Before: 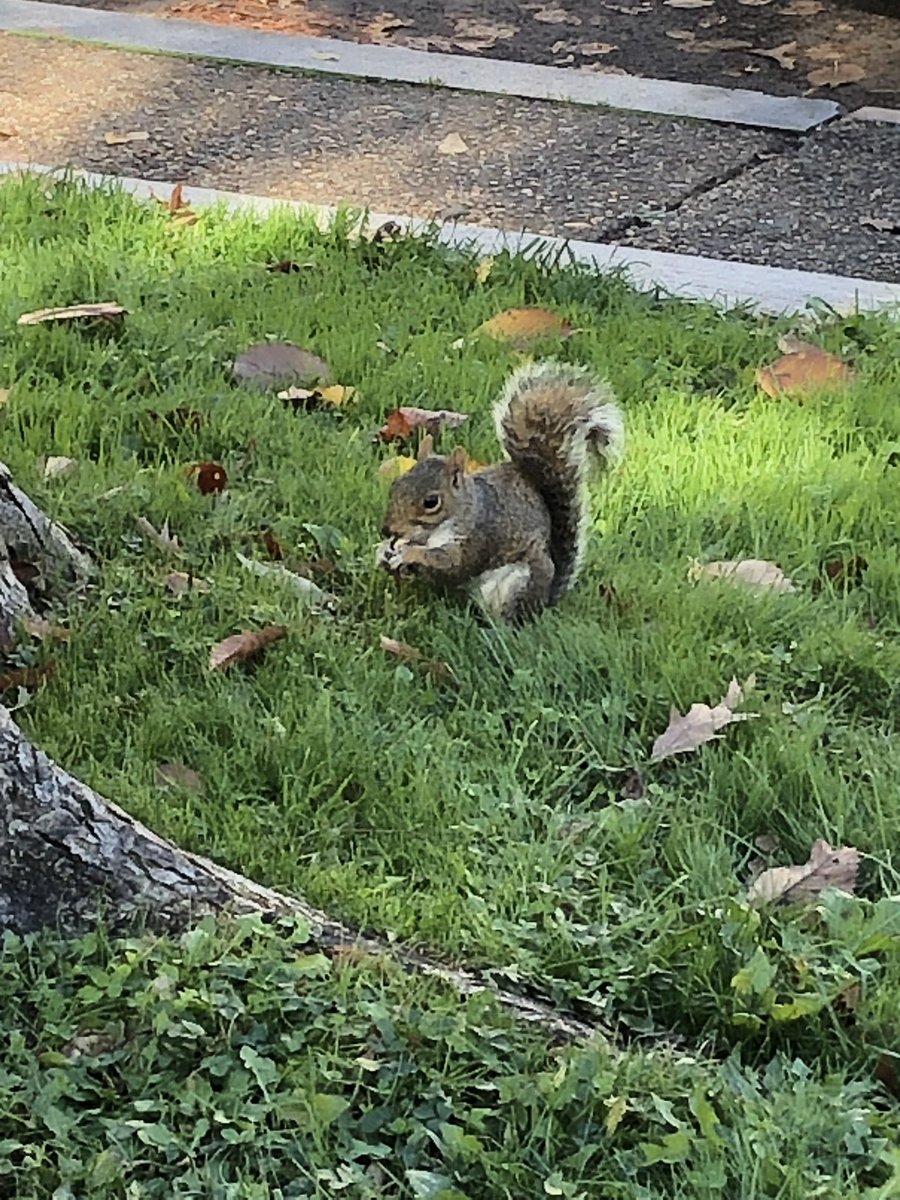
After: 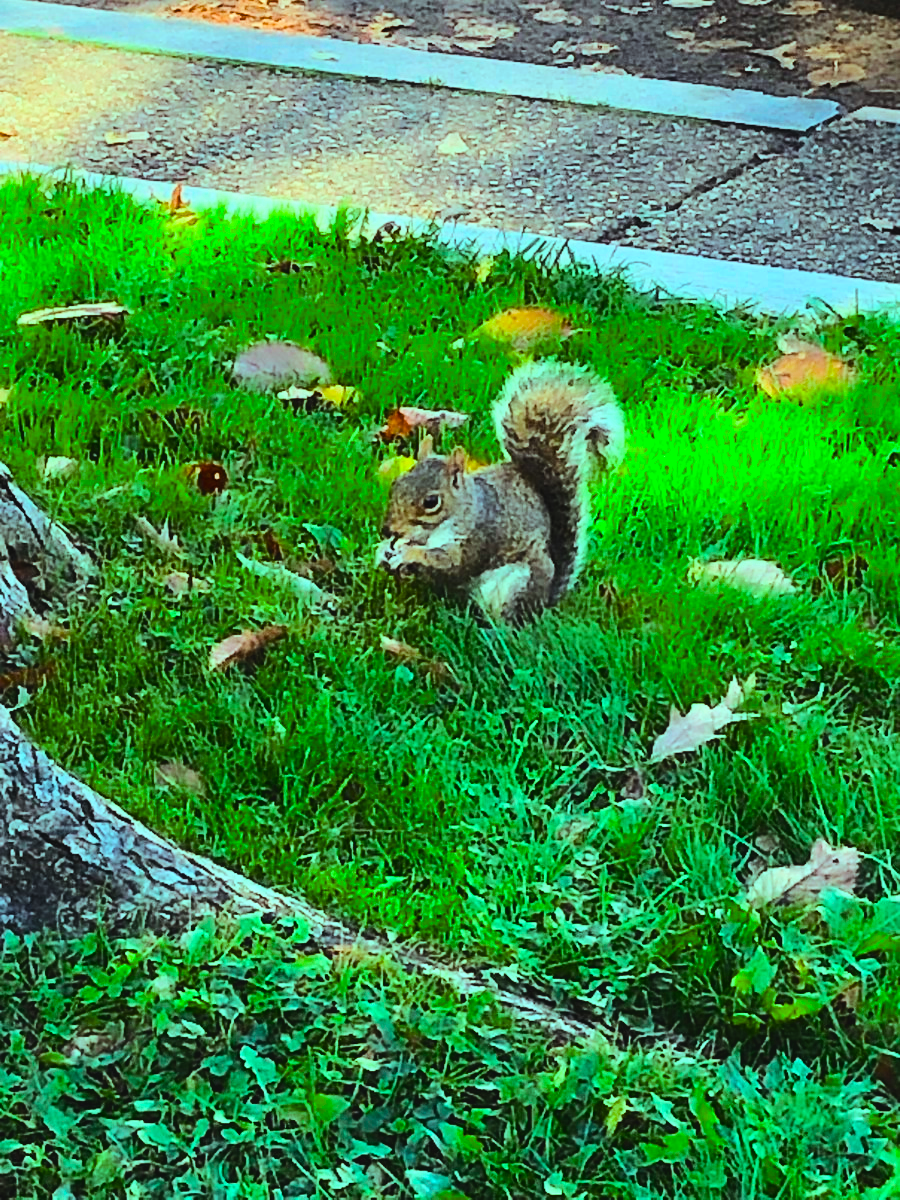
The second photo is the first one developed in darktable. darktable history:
color balance rgb: highlights gain › chroma 5.448%, highlights gain › hue 198.15°, global offset › luminance 0.776%, linear chroma grading › global chroma 15.311%, perceptual saturation grading › global saturation 25.261%, perceptual brilliance grading › highlights 8.469%, perceptual brilliance grading › mid-tones 3.186%, perceptual brilliance grading › shadows 1.576%, saturation formula JzAzBz (2021)
tone curve: curves: ch0 [(0, 0) (0.11, 0.081) (0.256, 0.259) (0.398, 0.475) (0.498, 0.611) (0.65, 0.757) (0.835, 0.883) (1, 0.961)]; ch1 [(0, 0) (0.346, 0.307) (0.408, 0.369) (0.453, 0.457) (0.482, 0.479) (0.502, 0.498) (0.521, 0.51) (0.553, 0.554) (0.618, 0.65) (0.693, 0.727) (1, 1)]; ch2 [(0, 0) (0.366, 0.337) (0.434, 0.46) (0.485, 0.494) (0.5, 0.494) (0.511, 0.508) (0.537, 0.55) (0.579, 0.599) (0.621, 0.693) (1, 1)]
